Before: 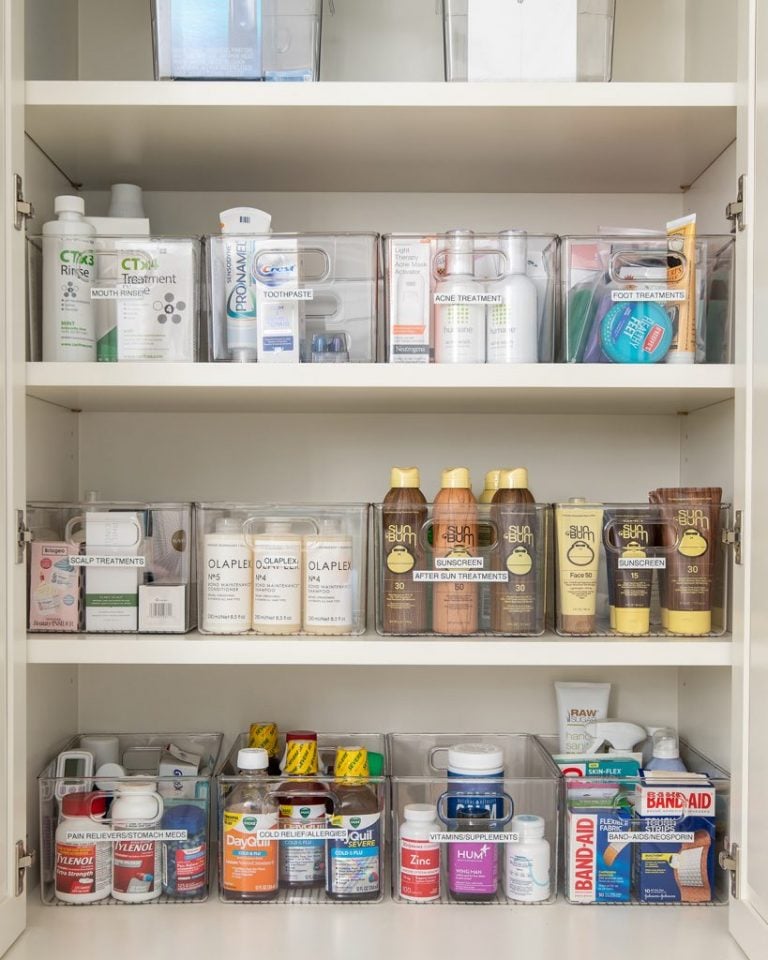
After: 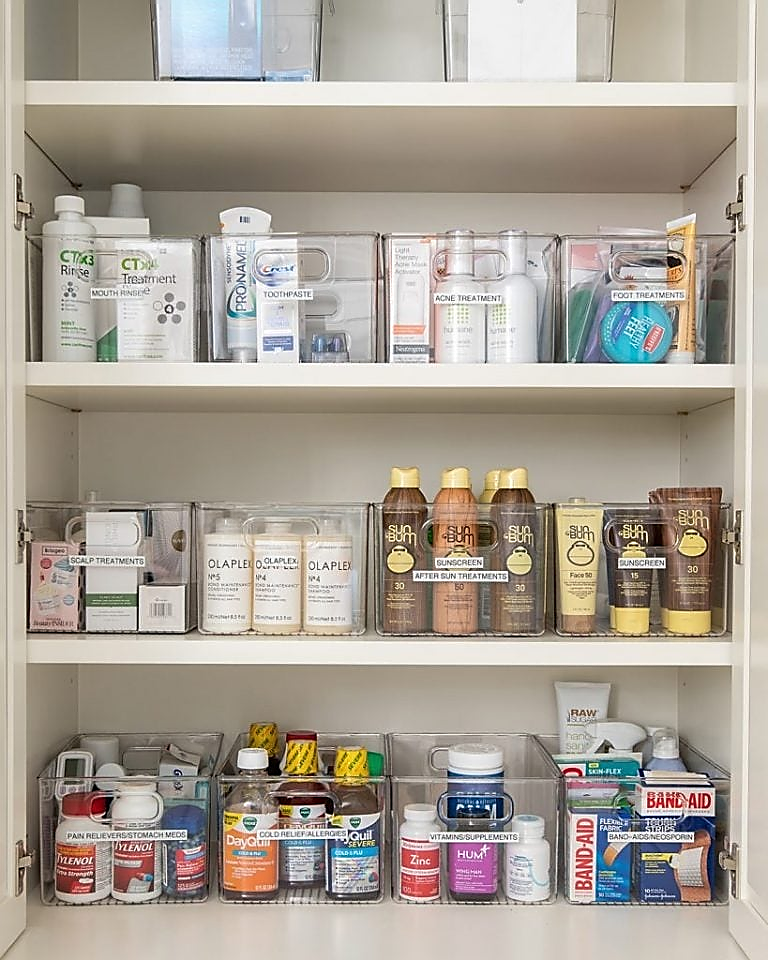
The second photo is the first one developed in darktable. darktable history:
sharpen: radius 1.403, amount 1.256, threshold 0.805
